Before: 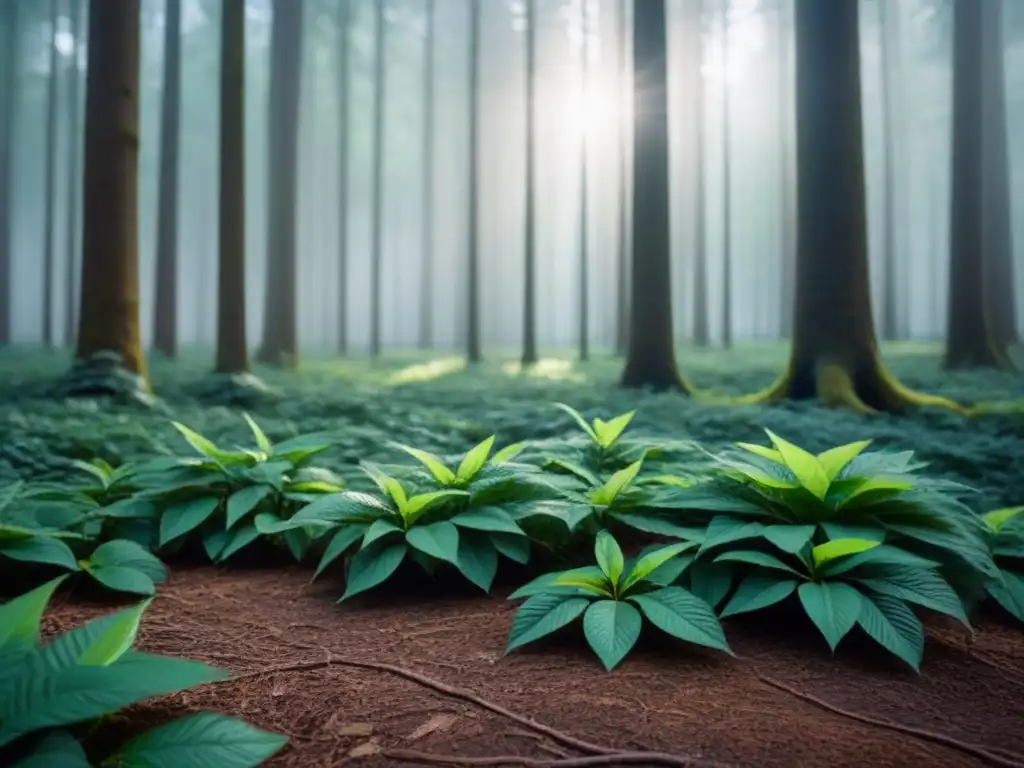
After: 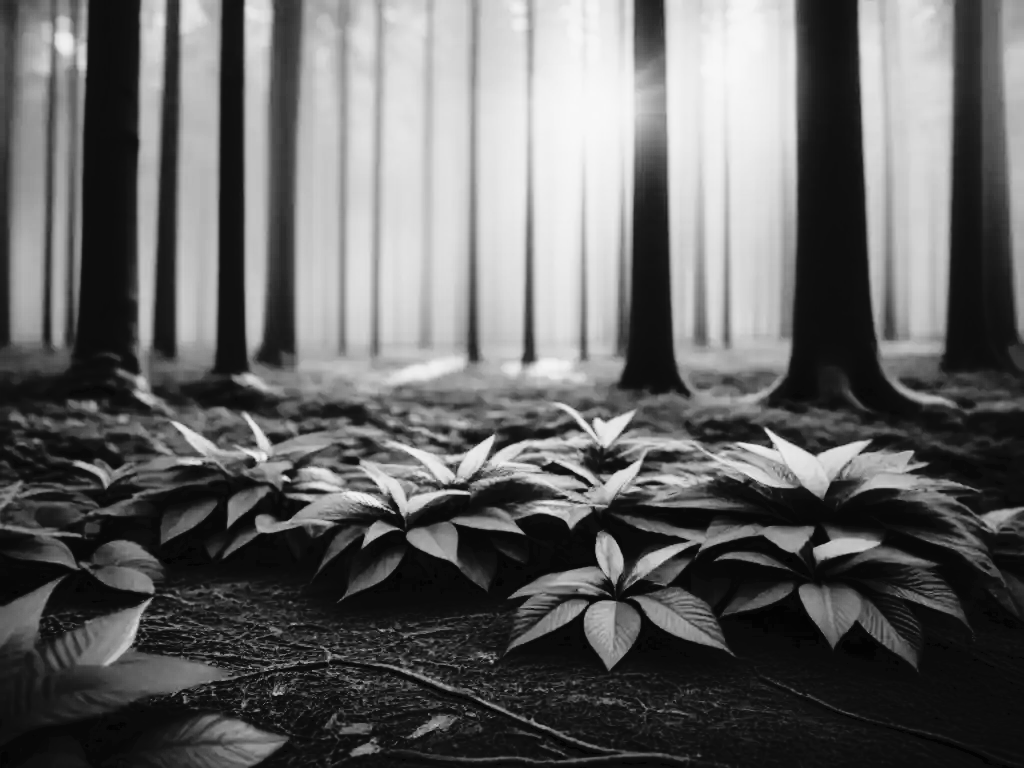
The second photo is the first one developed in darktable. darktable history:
tone curve: curves: ch0 [(0, 0) (0.003, 0.03) (0.011, 0.03) (0.025, 0.033) (0.044, 0.035) (0.069, 0.04) (0.1, 0.046) (0.136, 0.052) (0.177, 0.08) (0.224, 0.121) (0.277, 0.225) (0.335, 0.343) (0.399, 0.456) (0.468, 0.555) (0.543, 0.647) (0.623, 0.732) (0.709, 0.808) (0.801, 0.886) (0.898, 0.947) (1, 1)], preserve colors none
contrast brightness saturation: contrast 0.19, brightness -0.11, saturation 0.21
monochrome: a 32, b 64, size 2.3
